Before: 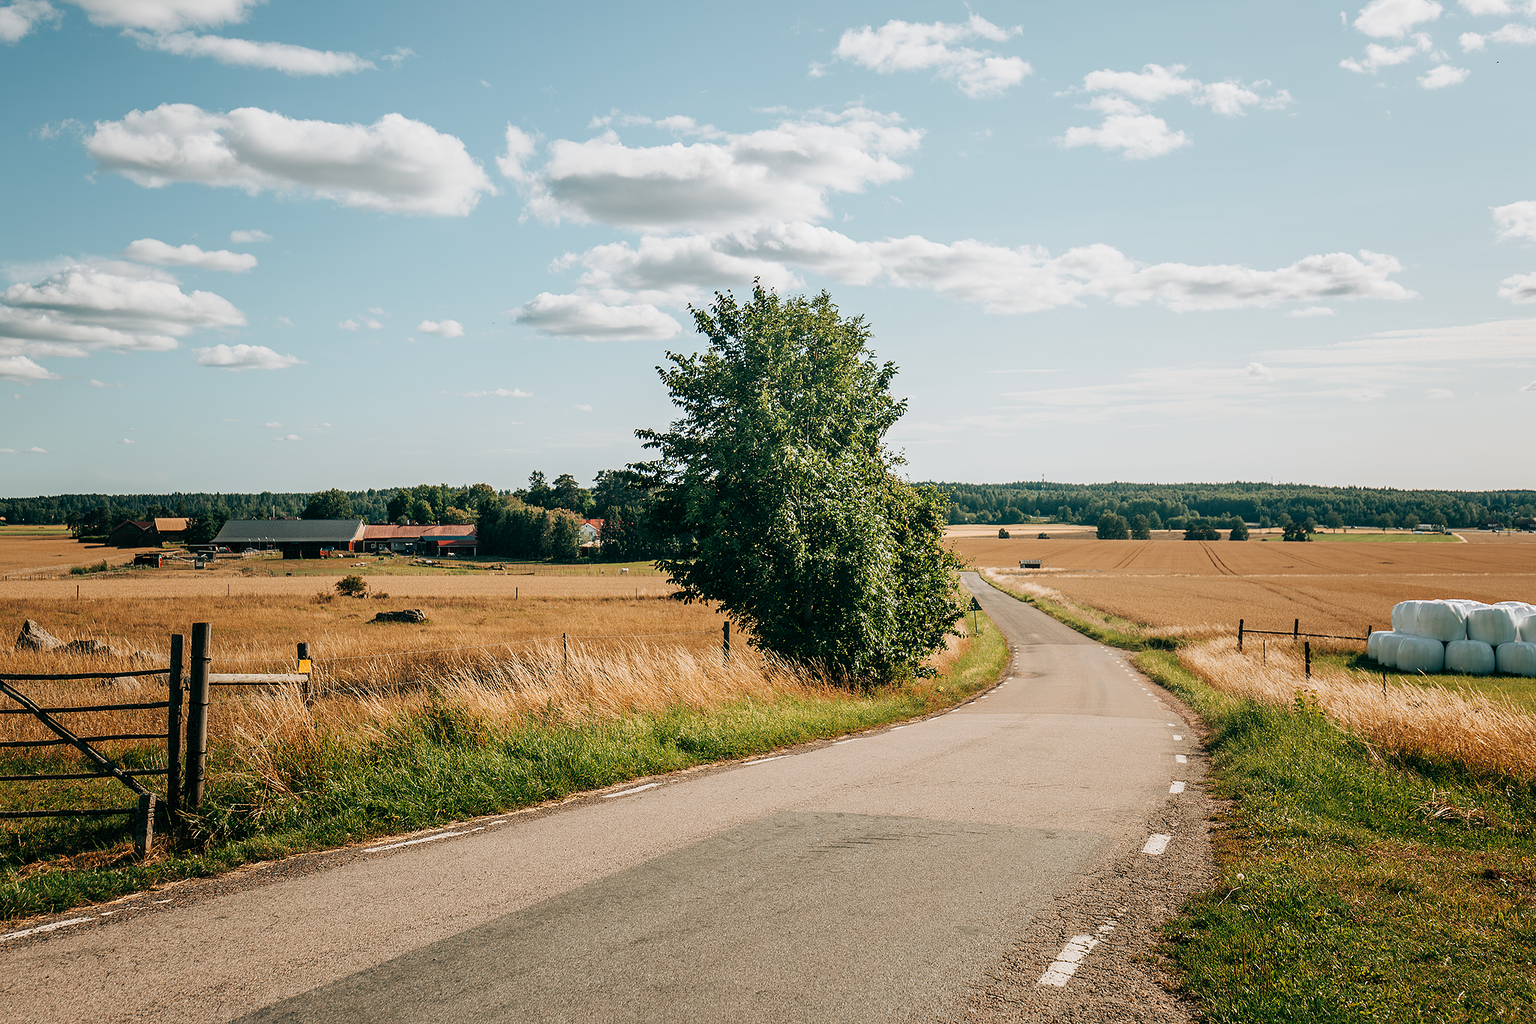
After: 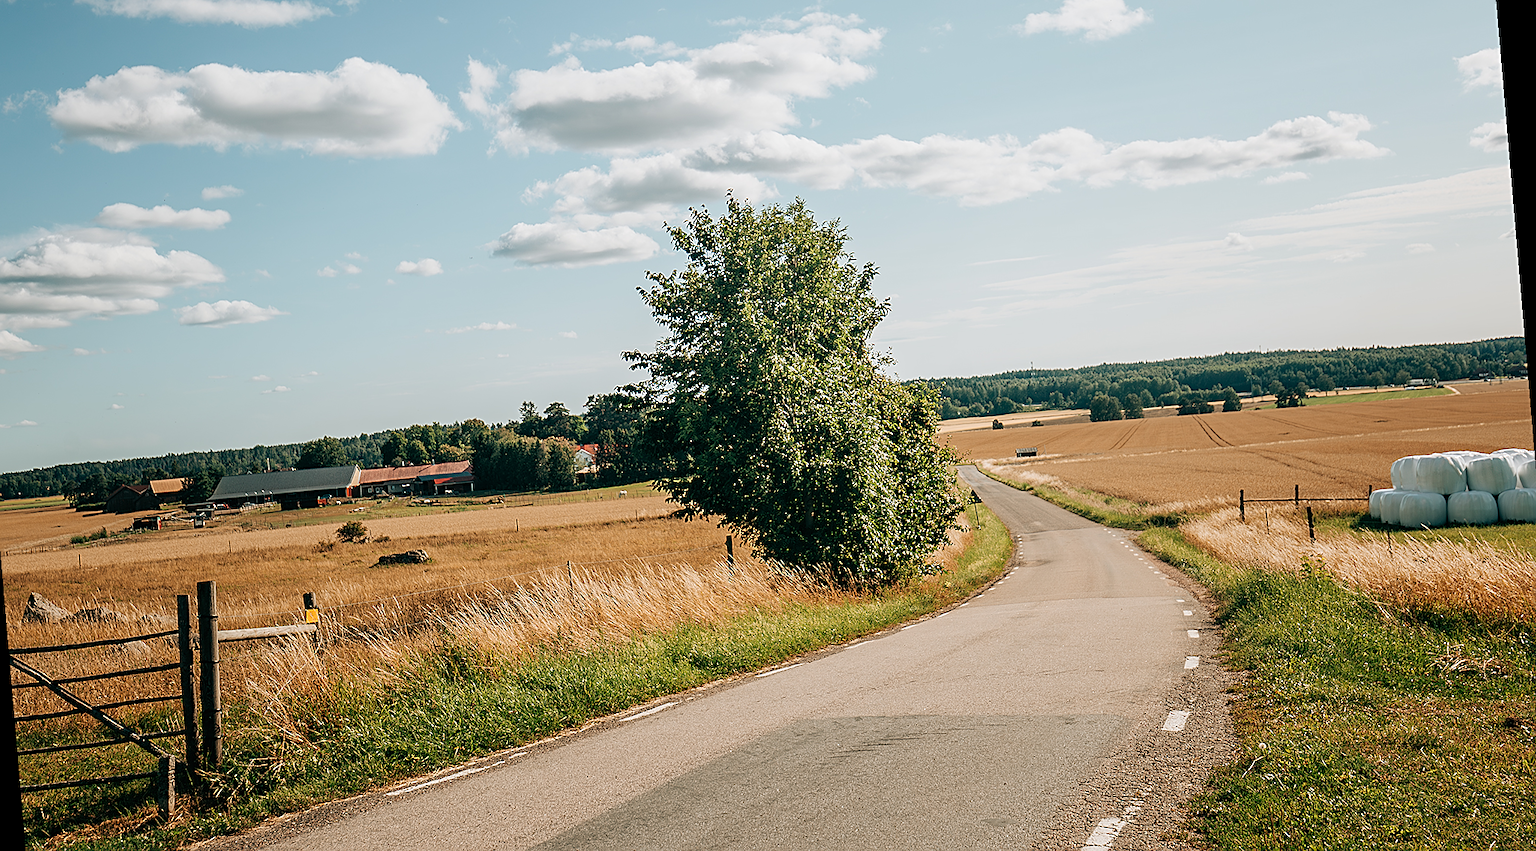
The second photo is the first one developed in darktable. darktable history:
rotate and perspective: rotation -4.86°, automatic cropping off
crop and rotate: left 2.991%, top 13.302%, right 1.981%, bottom 12.636%
sharpen: on, module defaults
white balance: emerald 1
